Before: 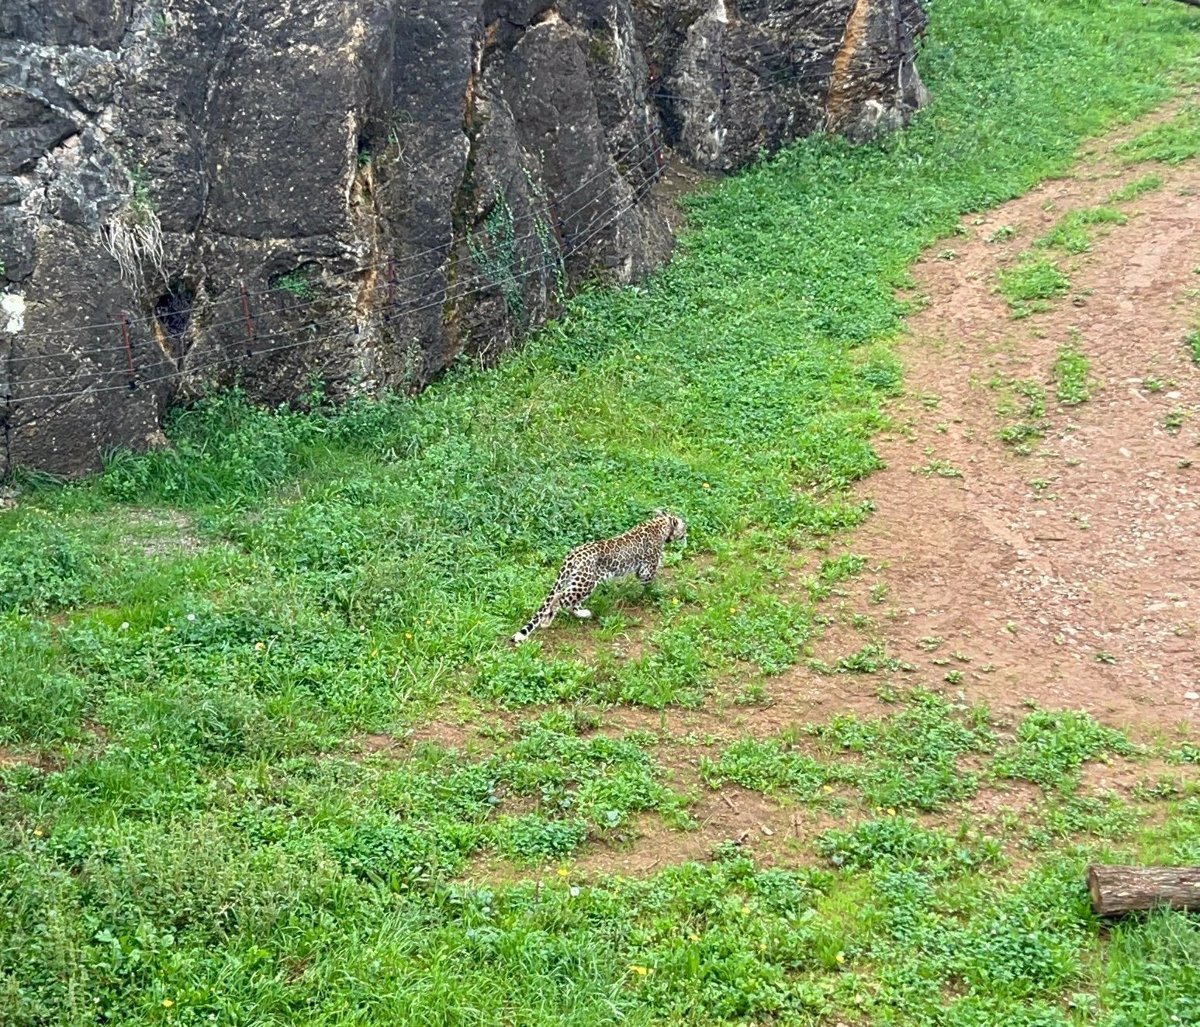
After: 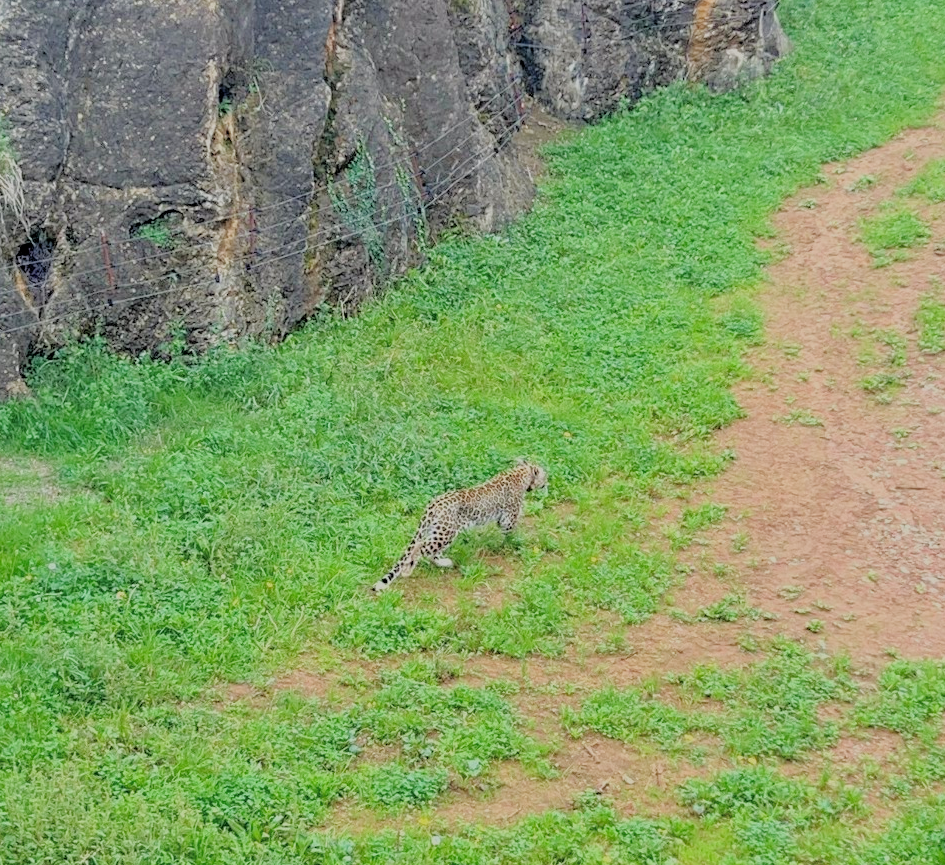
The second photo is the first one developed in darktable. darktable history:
filmic rgb: black relative exposure -4.49 EV, white relative exposure 6.58 EV, hardness 1.89, contrast 0.505, color science v6 (2022), iterations of high-quality reconstruction 0
crop: left 11.638%, top 4.976%, right 9.562%, bottom 10.652%
exposure: black level correction -0.001, exposure 0.903 EV, compensate exposure bias true, compensate highlight preservation false
